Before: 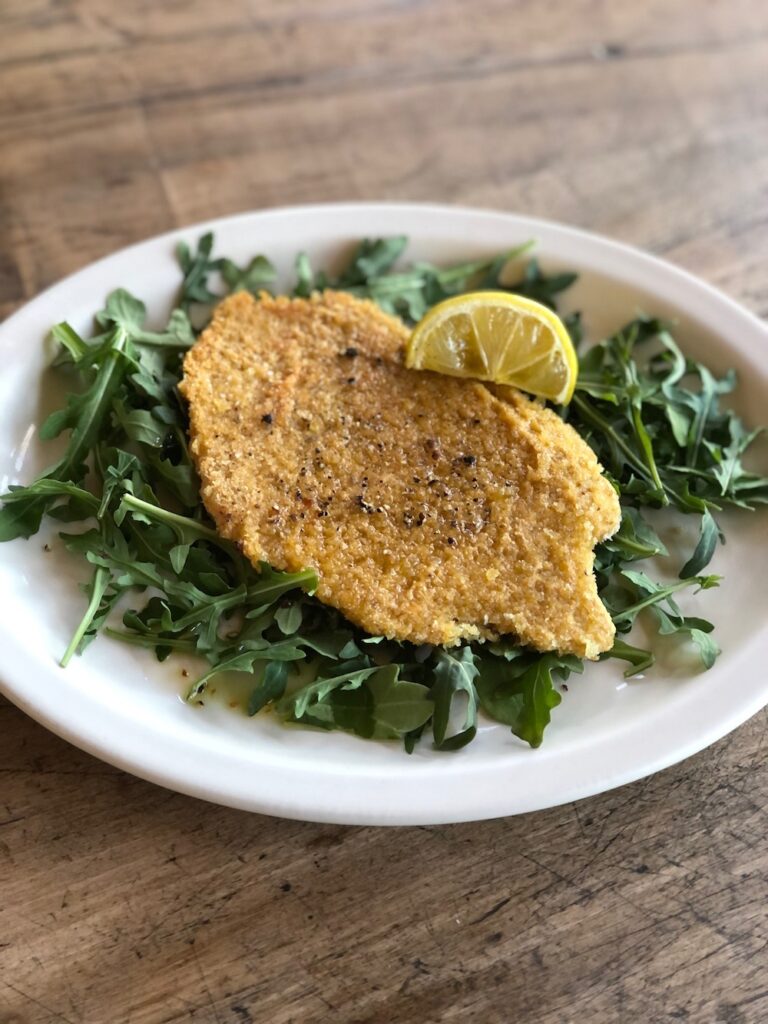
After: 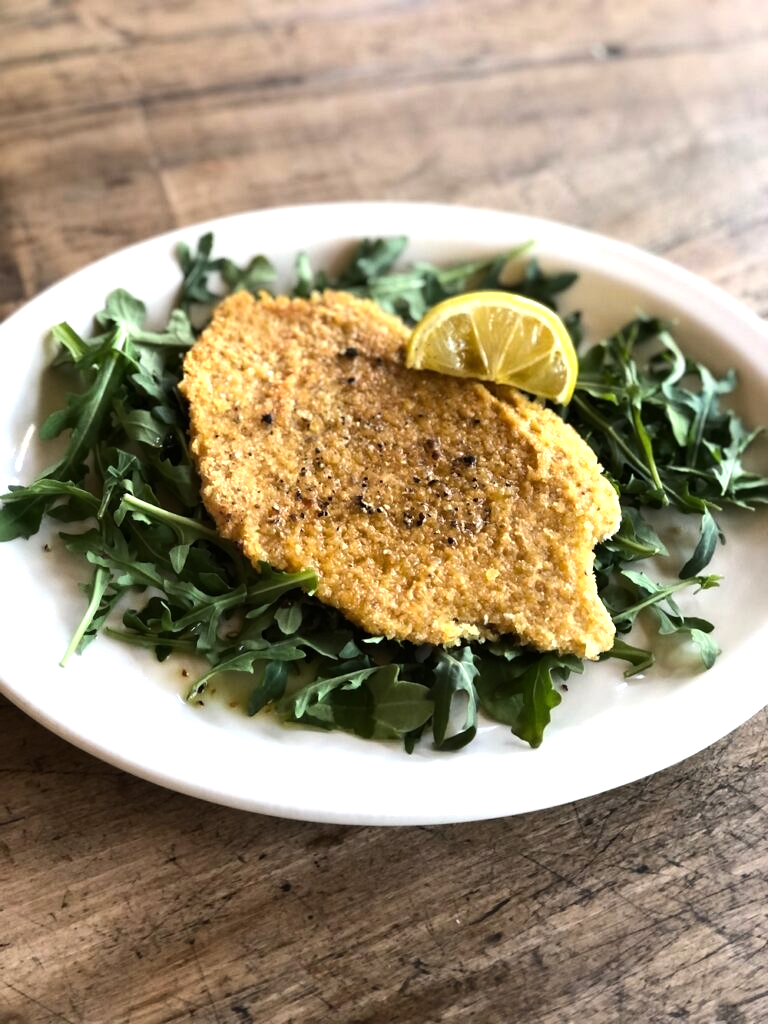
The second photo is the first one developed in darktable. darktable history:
tone equalizer: -8 EV -0.723 EV, -7 EV -0.68 EV, -6 EV -0.561 EV, -5 EV -0.373 EV, -3 EV 0.376 EV, -2 EV 0.6 EV, -1 EV 0.684 EV, +0 EV 0.751 EV, edges refinement/feathering 500, mask exposure compensation -1.57 EV, preserve details no
local contrast: mode bilateral grid, contrast 15, coarseness 36, detail 105%, midtone range 0.2
